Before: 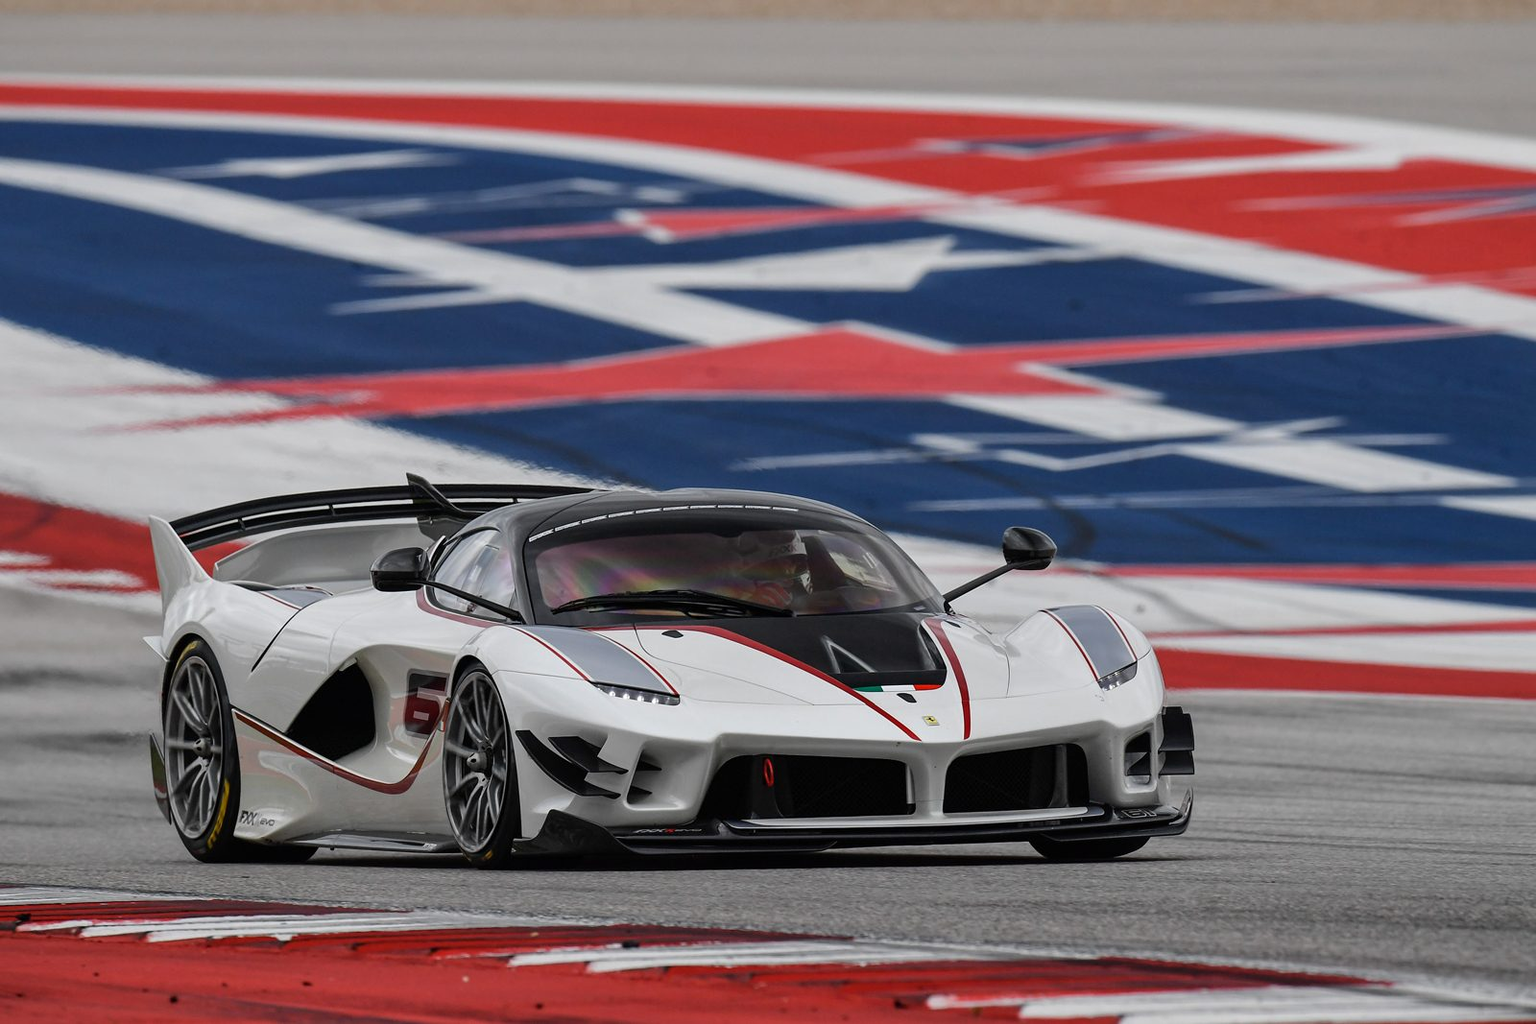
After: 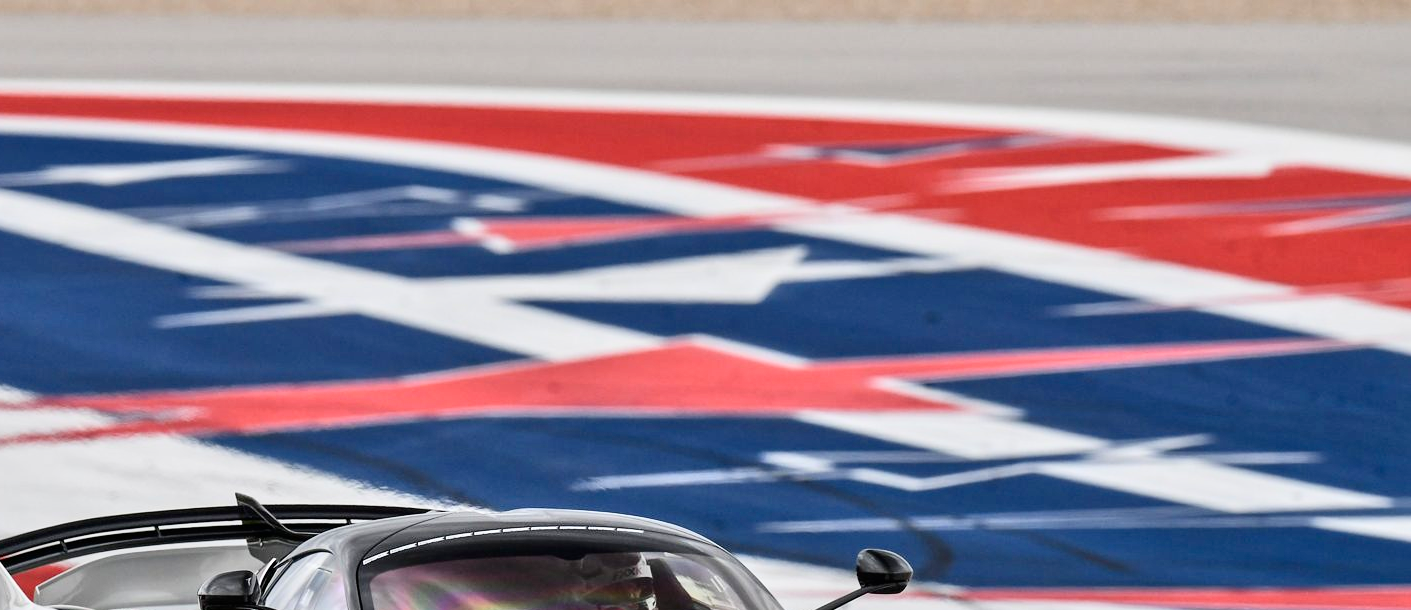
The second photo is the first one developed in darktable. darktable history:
crop and rotate: left 11.812%, bottom 42.776%
contrast brightness saturation: contrast 0.28
tone equalizer: -7 EV 0.15 EV, -6 EV 0.6 EV, -5 EV 1.15 EV, -4 EV 1.33 EV, -3 EV 1.15 EV, -2 EV 0.6 EV, -1 EV 0.15 EV, mask exposure compensation -0.5 EV
